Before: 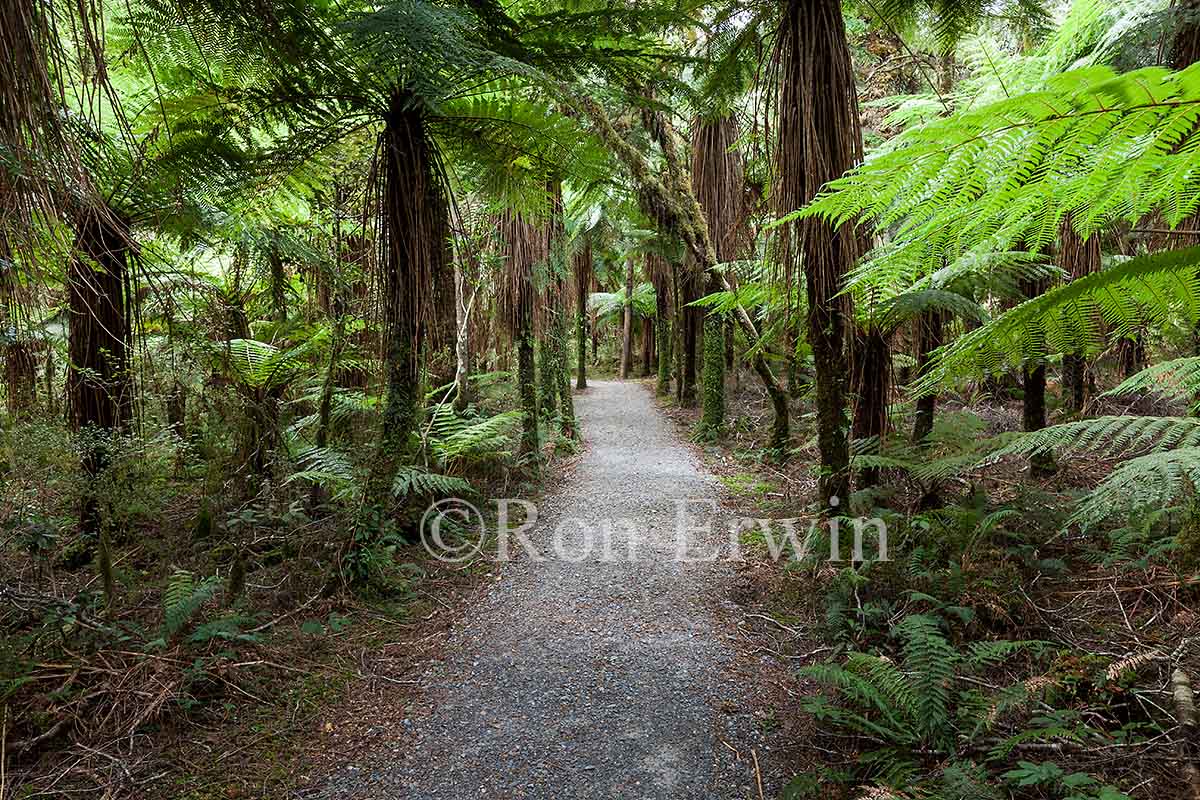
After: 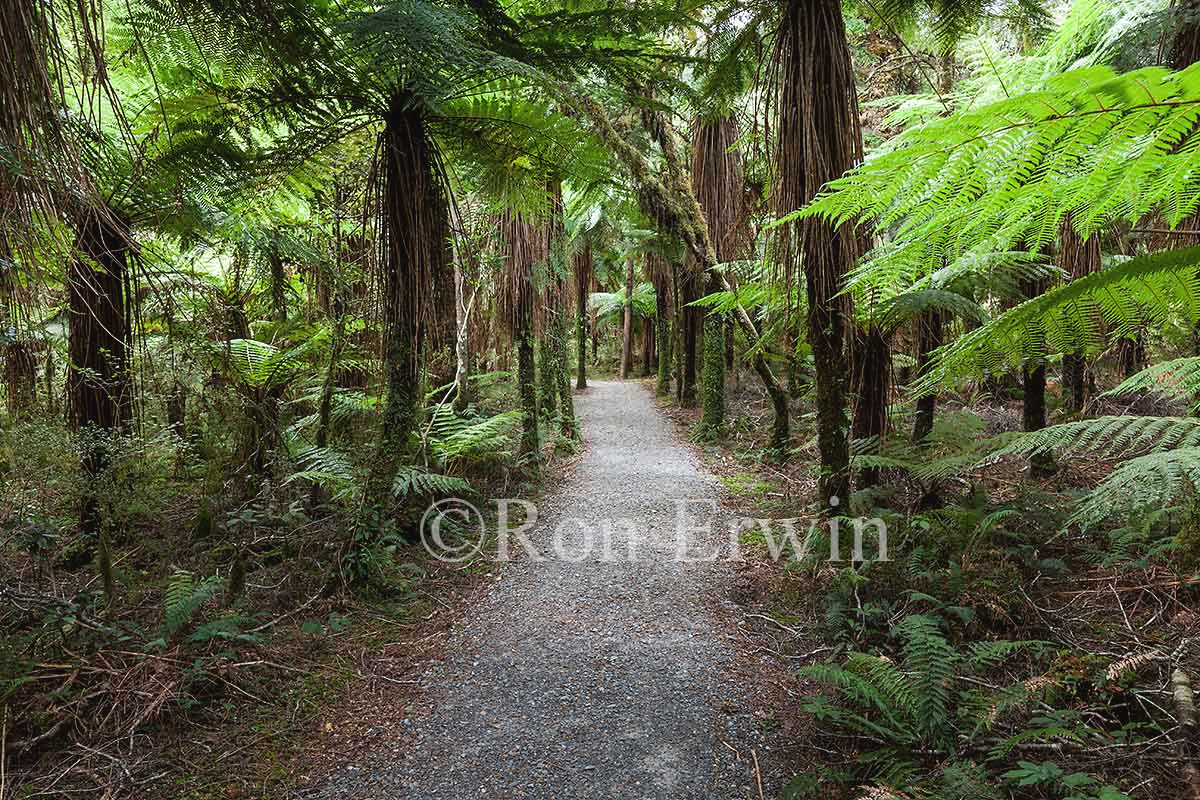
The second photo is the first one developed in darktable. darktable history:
exposure: black level correction -0.003, exposure 0.034 EV, compensate highlight preservation false
